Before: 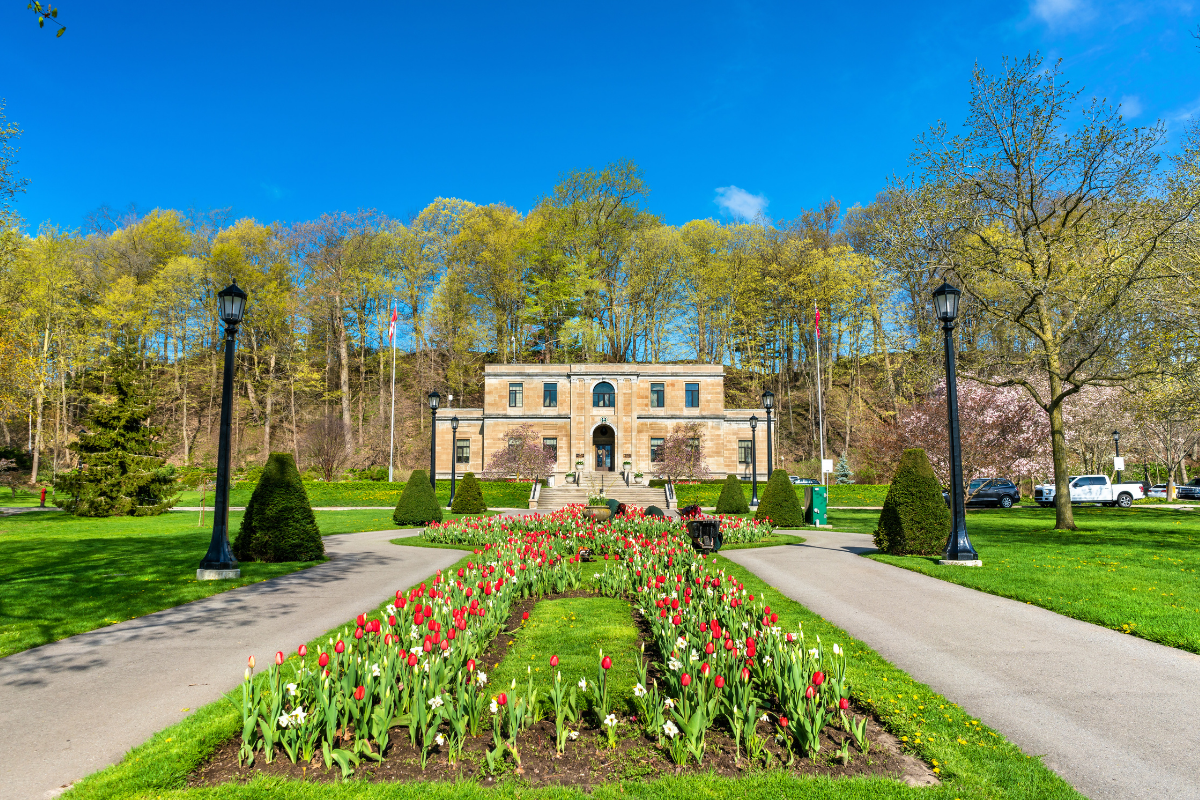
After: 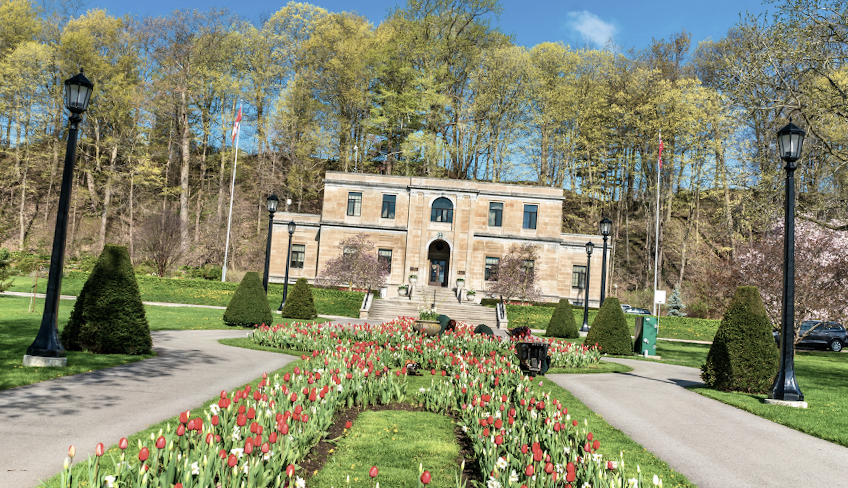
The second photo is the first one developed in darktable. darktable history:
crop and rotate: angle -4.1°, left 9.768%, top 20.433%, right 12.16%, bottom 12.047%
contrast brightness saturation: contrast 0.097, saturation -0.356
